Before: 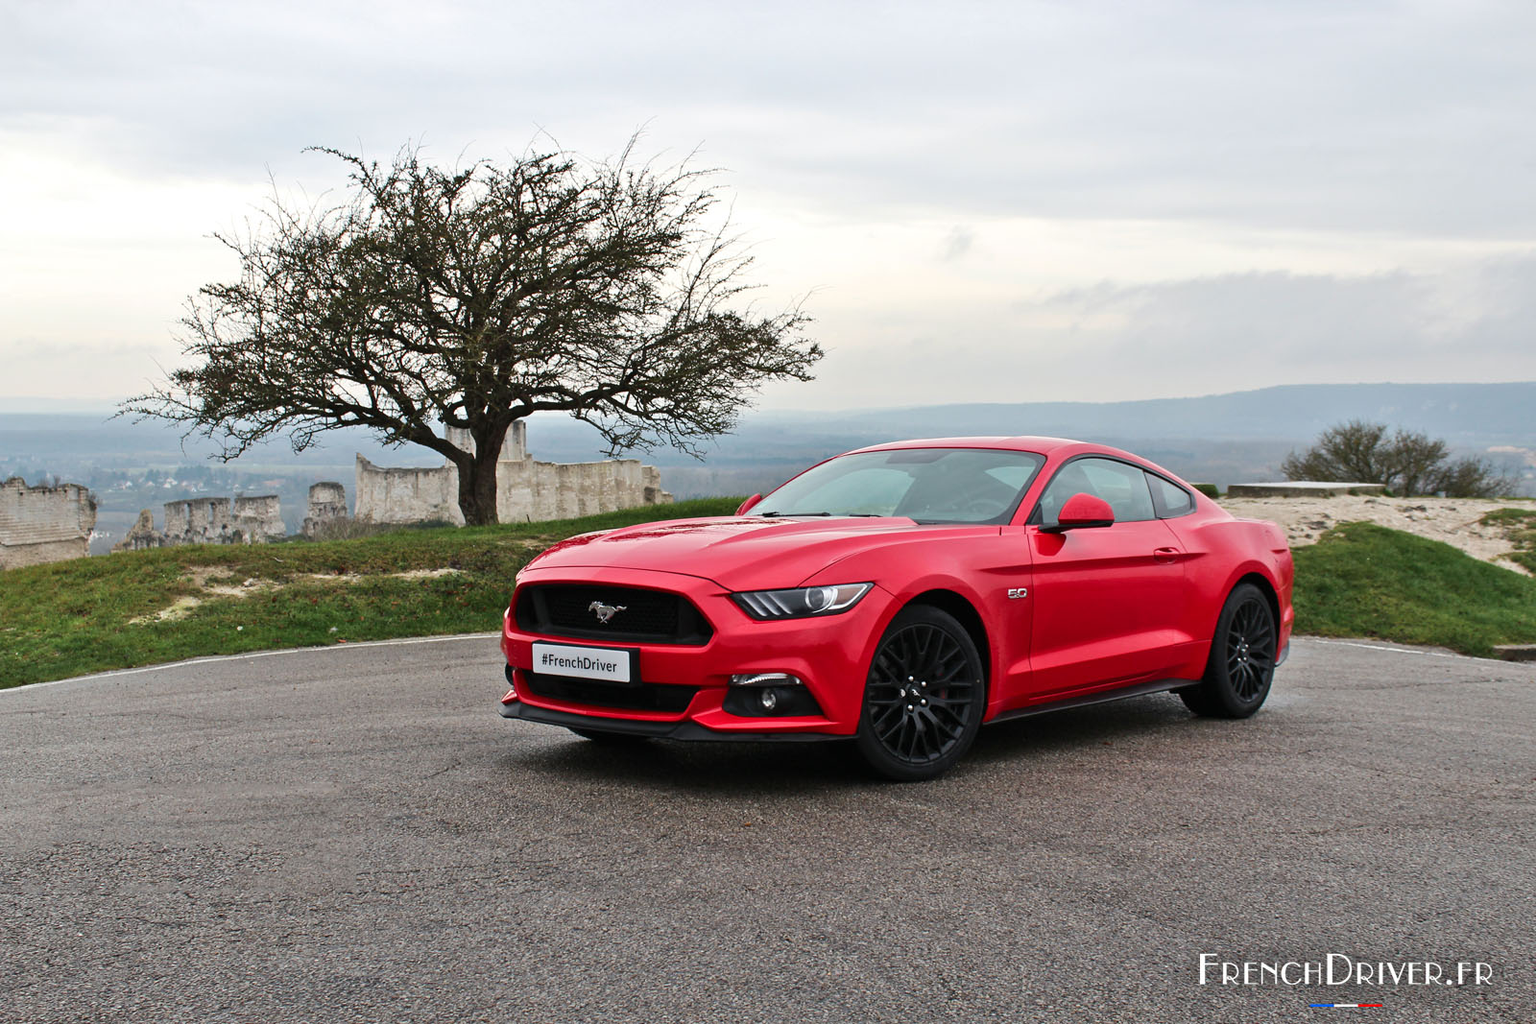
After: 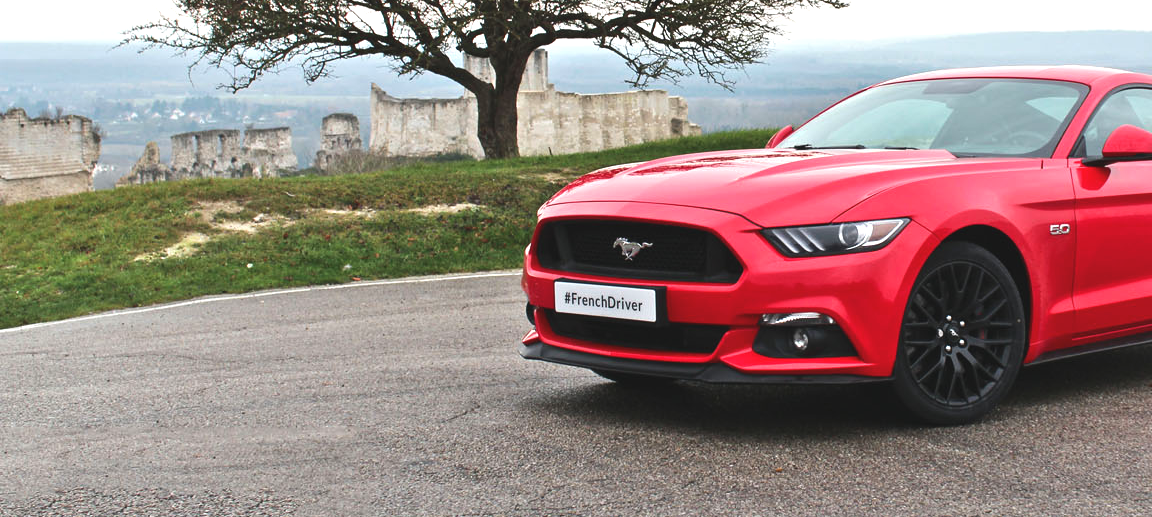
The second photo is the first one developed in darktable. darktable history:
crop: top 36.498%, right 27.964%, bottom 14.995%
exposure: black level correction -0.005, exposure 0.622 EV, compensate highlight preservation false
